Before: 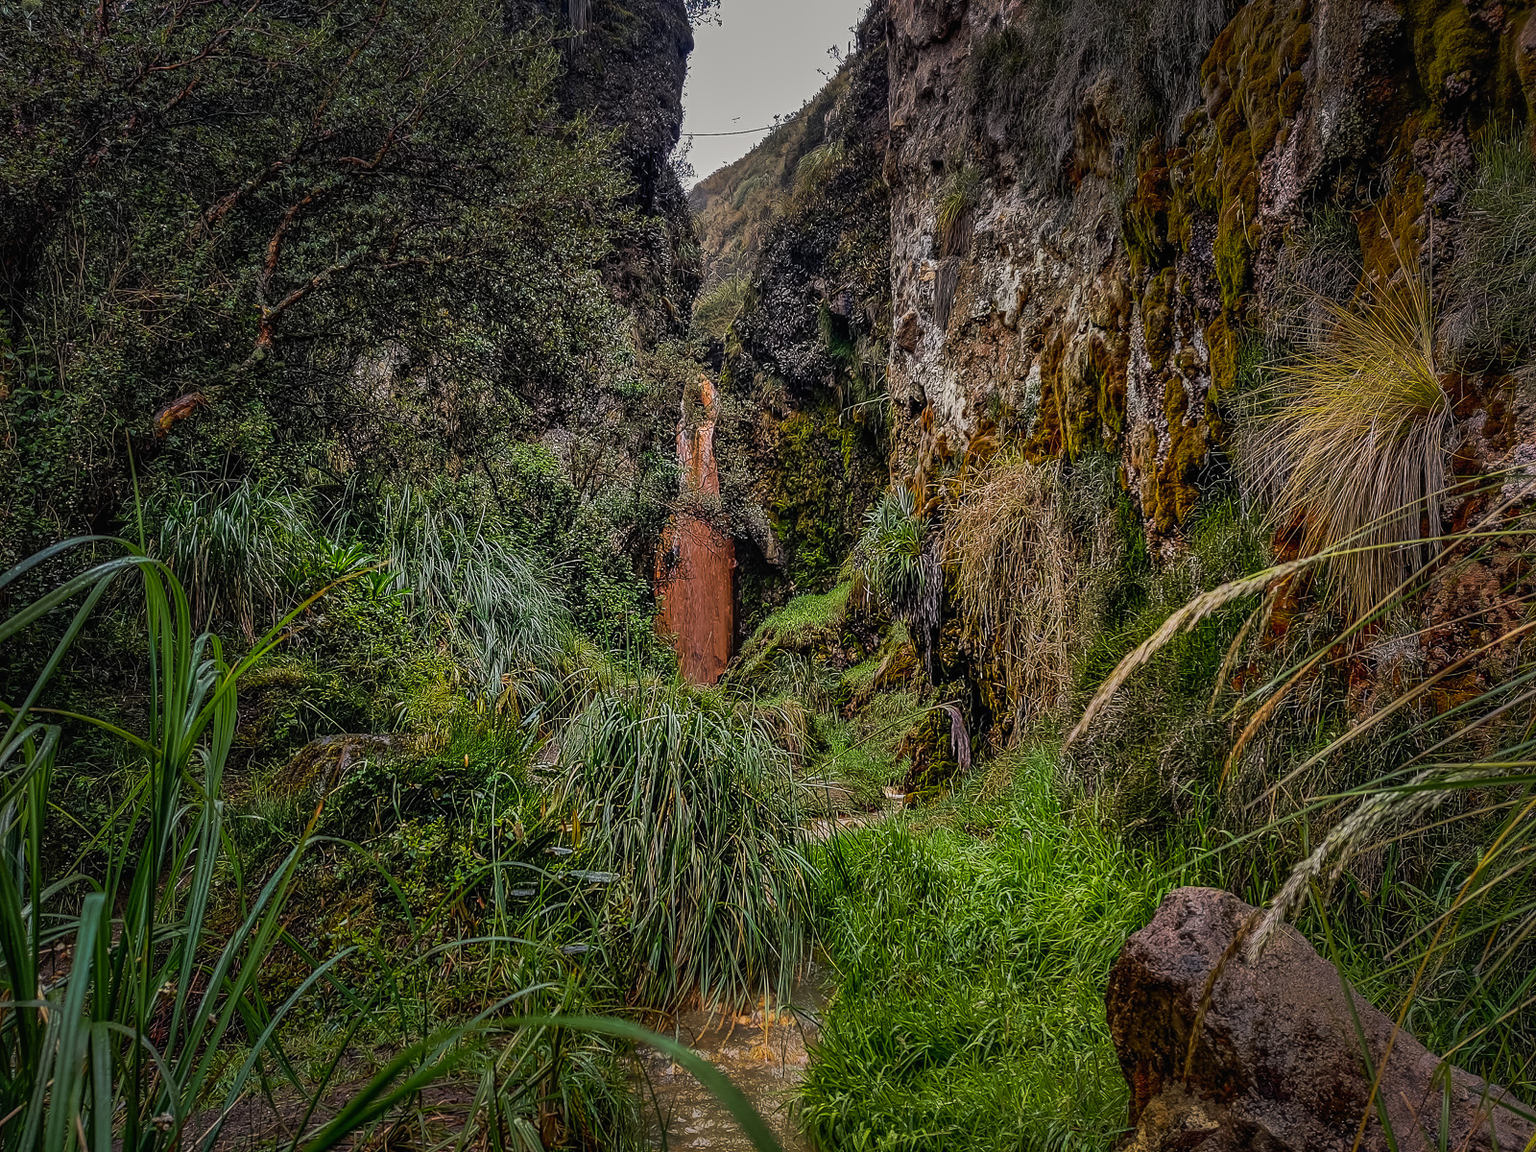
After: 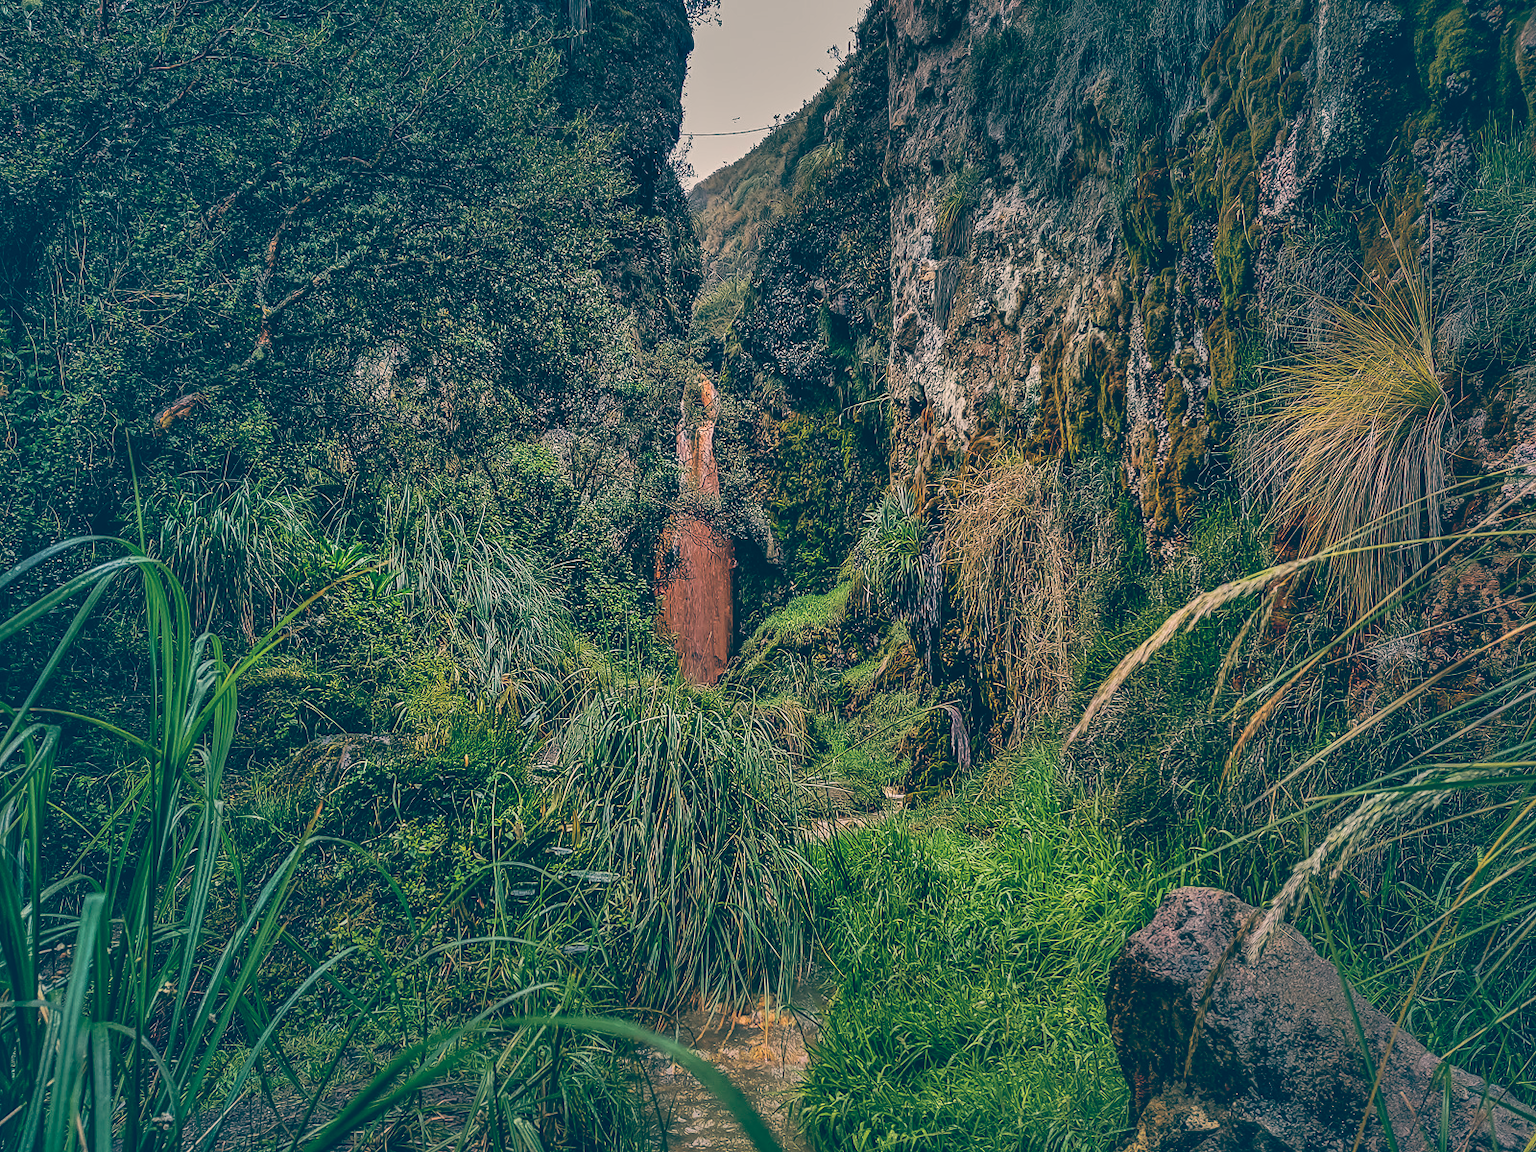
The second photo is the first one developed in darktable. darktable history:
shadows and highlights: highlights color adjustment 0%, low approximation 0.01, soften with gaussian
color balance: lift [1.006, 0.985, 1.002, 1.015], gamma [1, 0.953, 1.008, 1.047], gain [1.076, 1.13, 1.004, 0.87]
